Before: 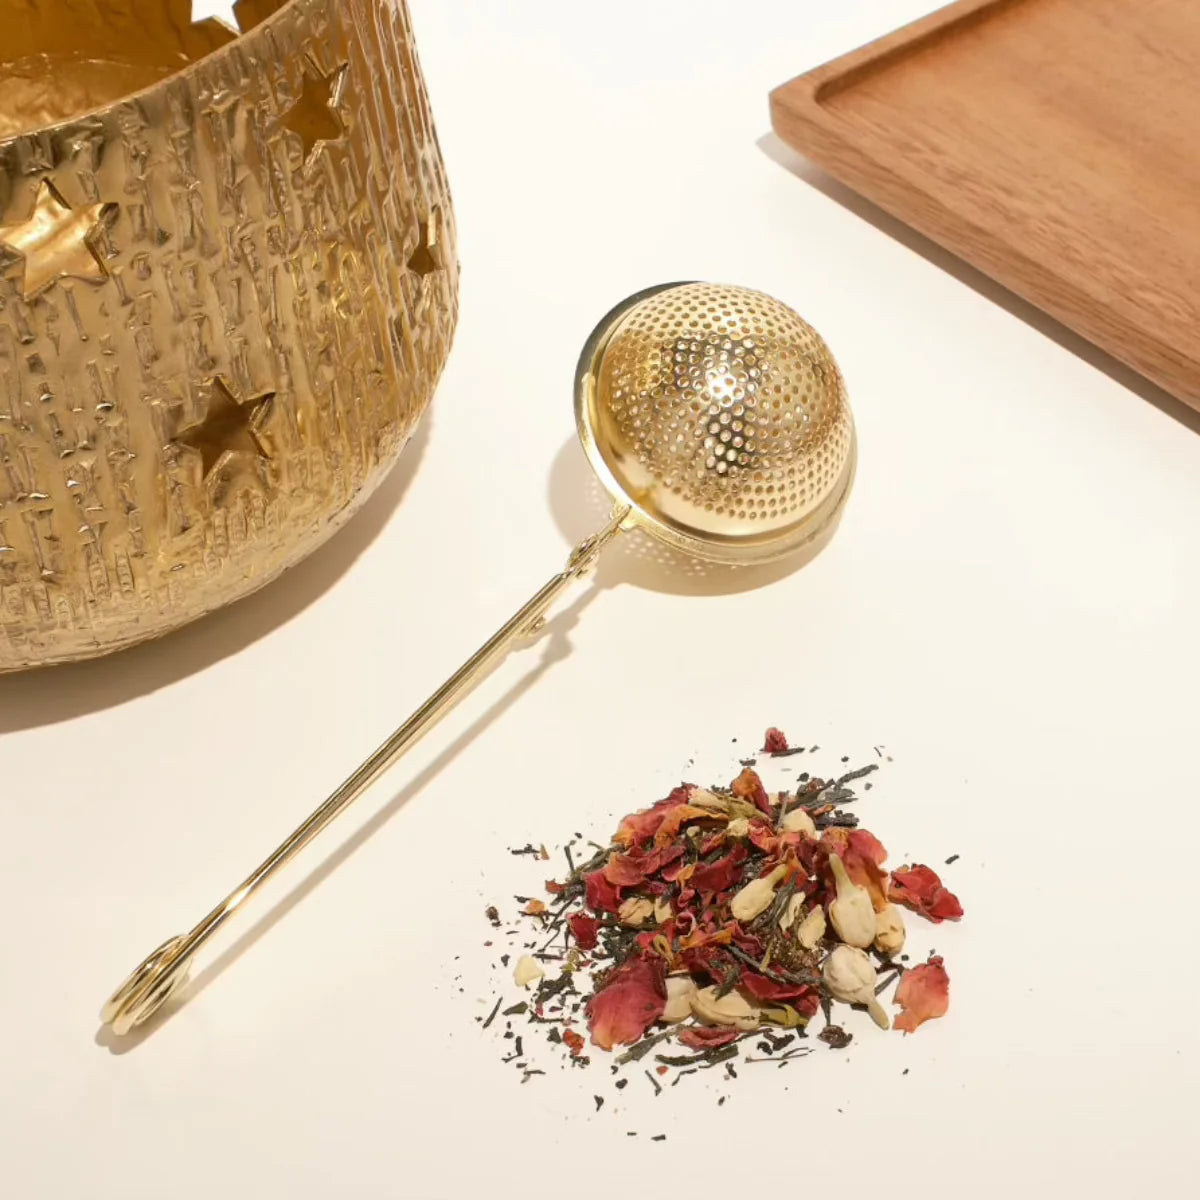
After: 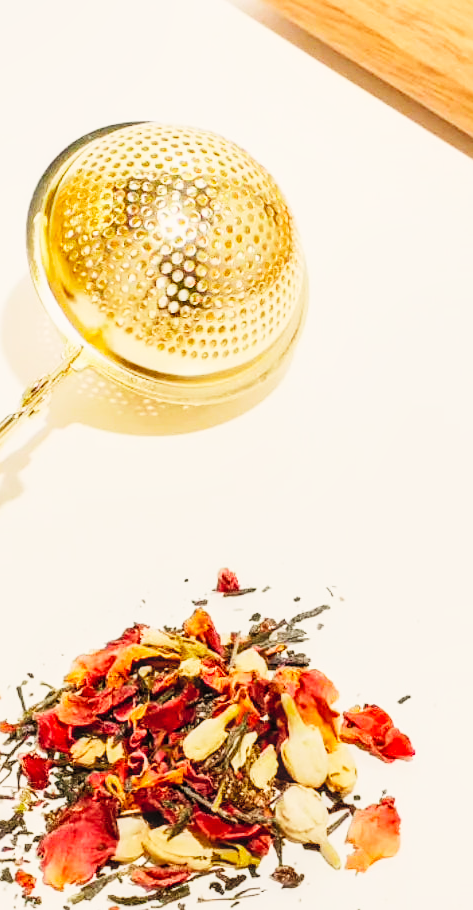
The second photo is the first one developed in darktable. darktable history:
color balance: output saturation 120%
local contrast: on, module defaults
crop: left 45.721%, top 13.393%, right 14.118%, bottom 10.01%
contrast brightness saturation: contrast 0.14, brightness 0.21
exposure: exposure 0.648 EV, compensate highlight preservation false
sigmoid: contrast 1.8, skew -0.2, preserve hue 0%, red attenuation 0.1, red rotation 0.035, green attenuation 0.1, green rotation -0.017, blue attenuation 0.15, blue rotation -0.052, base primaries Rec2020
color correction: highlights a* 0.816, highlights b* 2.78, saturation 1.1
sharpen: amount 0.2
